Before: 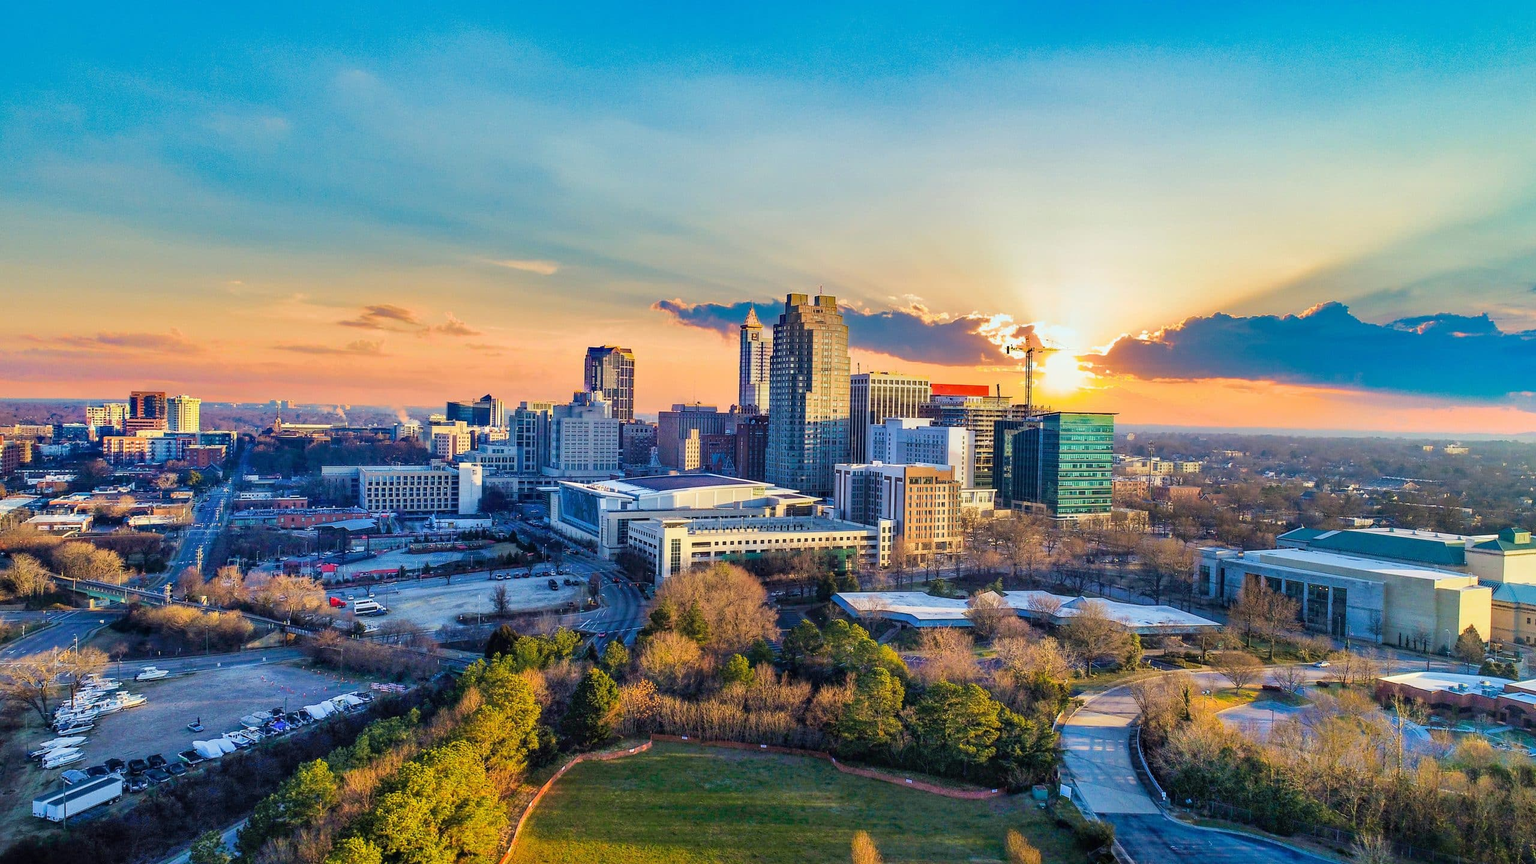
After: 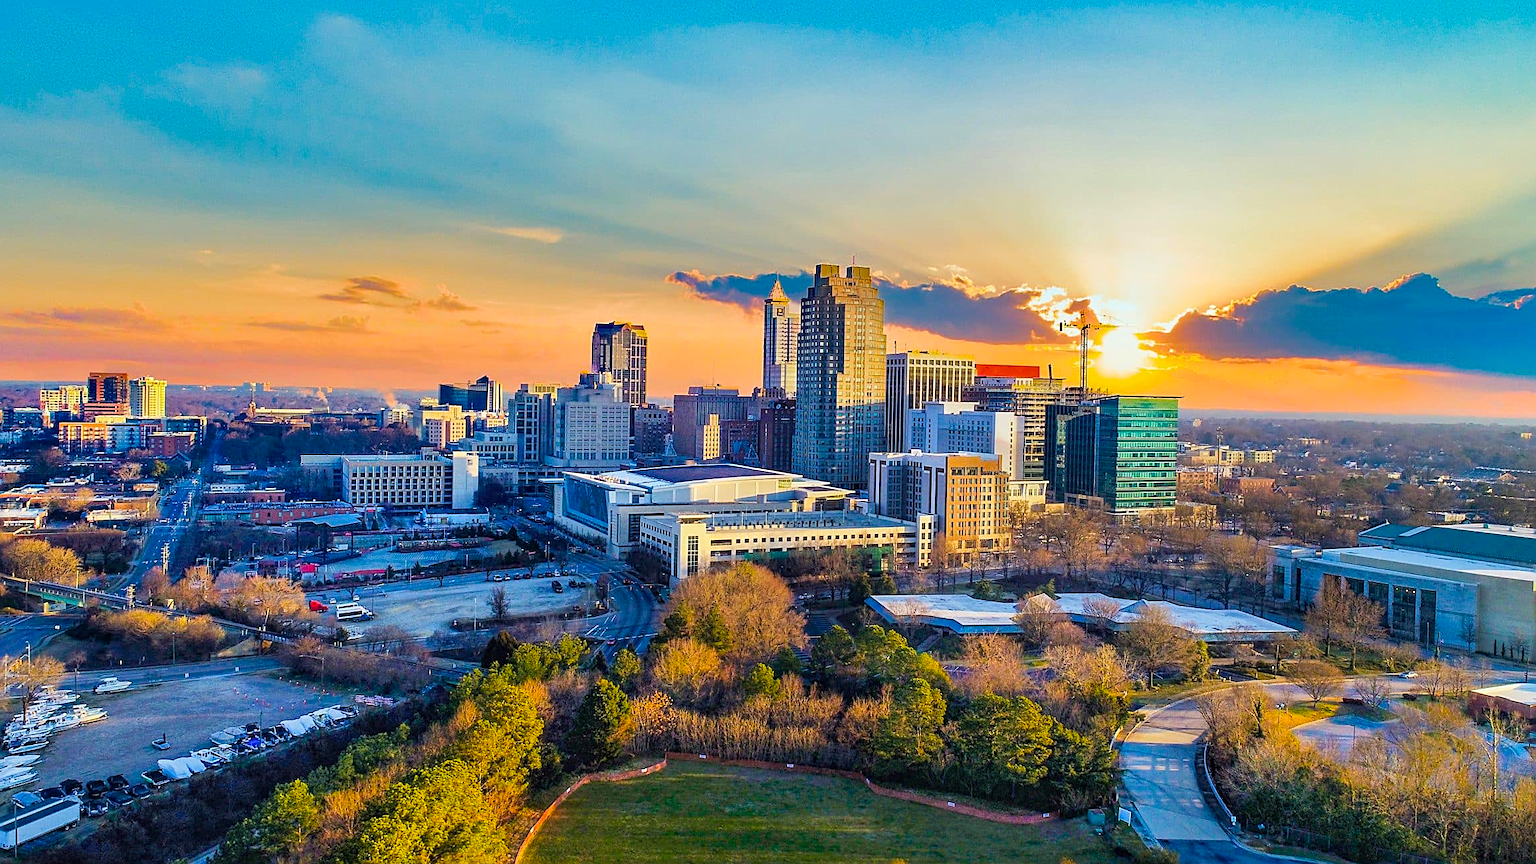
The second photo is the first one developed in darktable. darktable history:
color balance rgb: perceptual saturation grading › global saturation 30%, global vibrance 10%
crop: left 3.305%, top 6.436%, right 6.389%, bottom 3.258%
sharpen: on, module defaults
contrast brightness saturation: saturation -0.05
